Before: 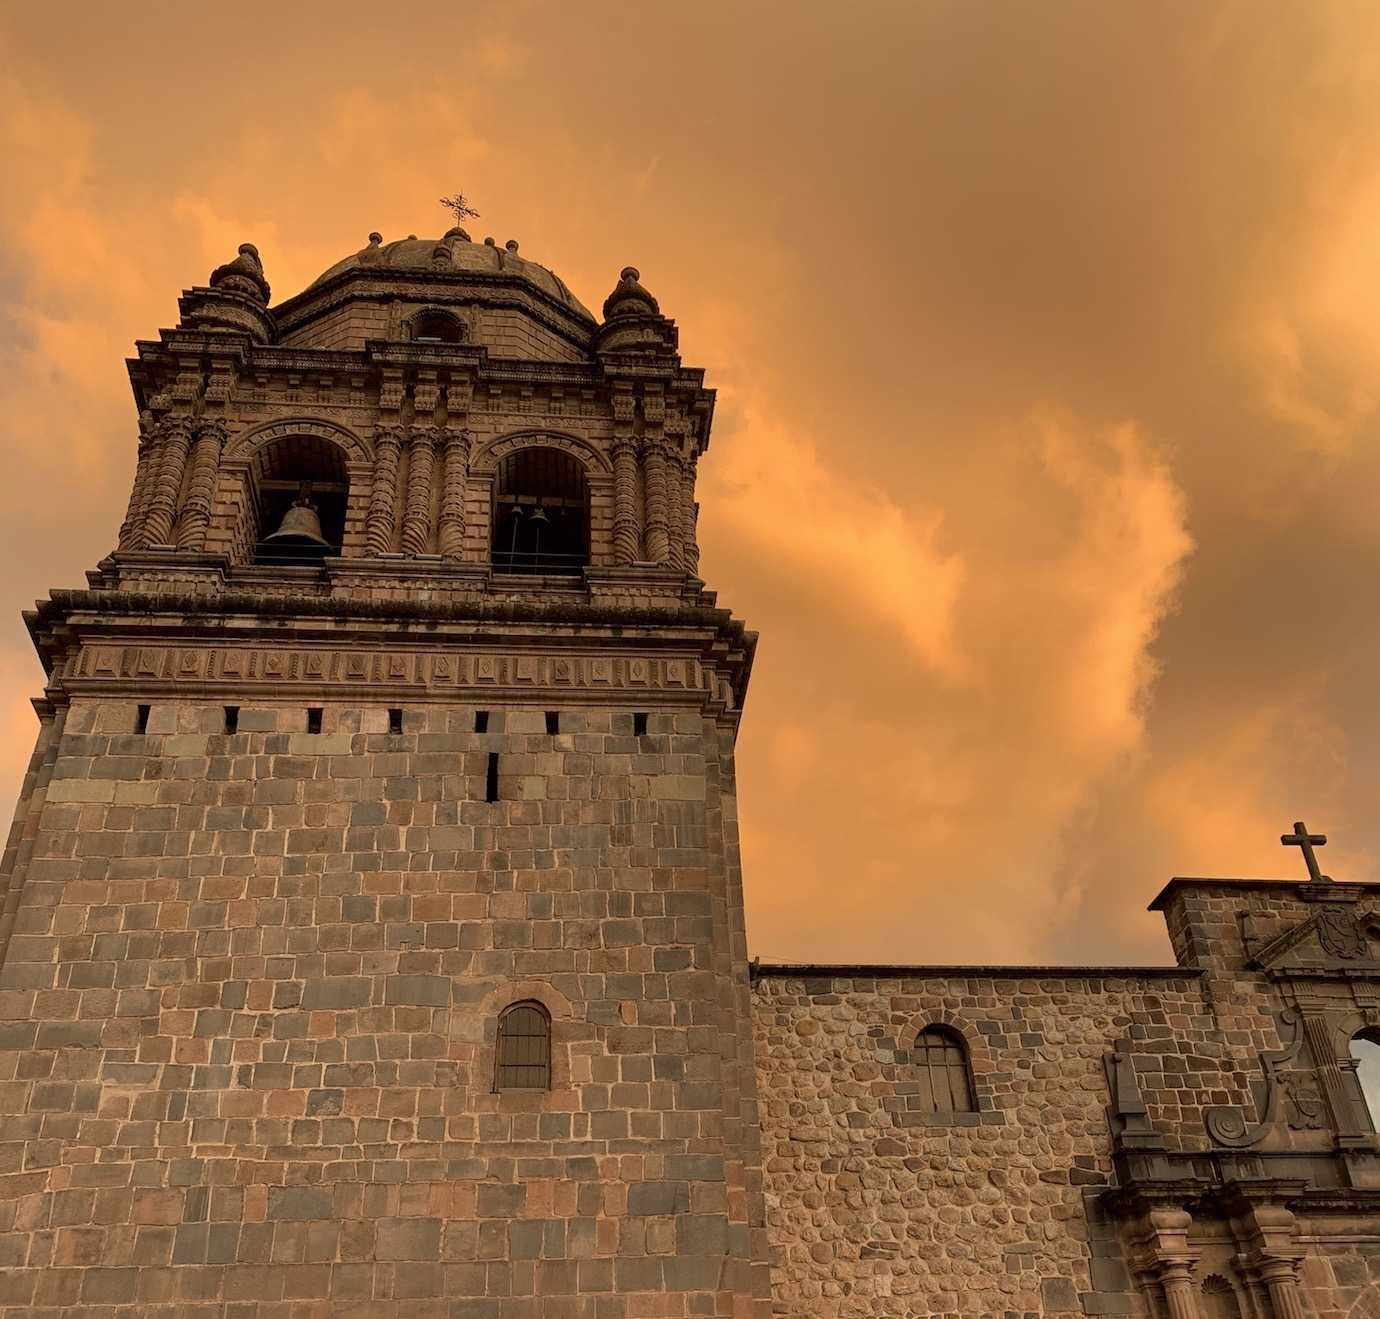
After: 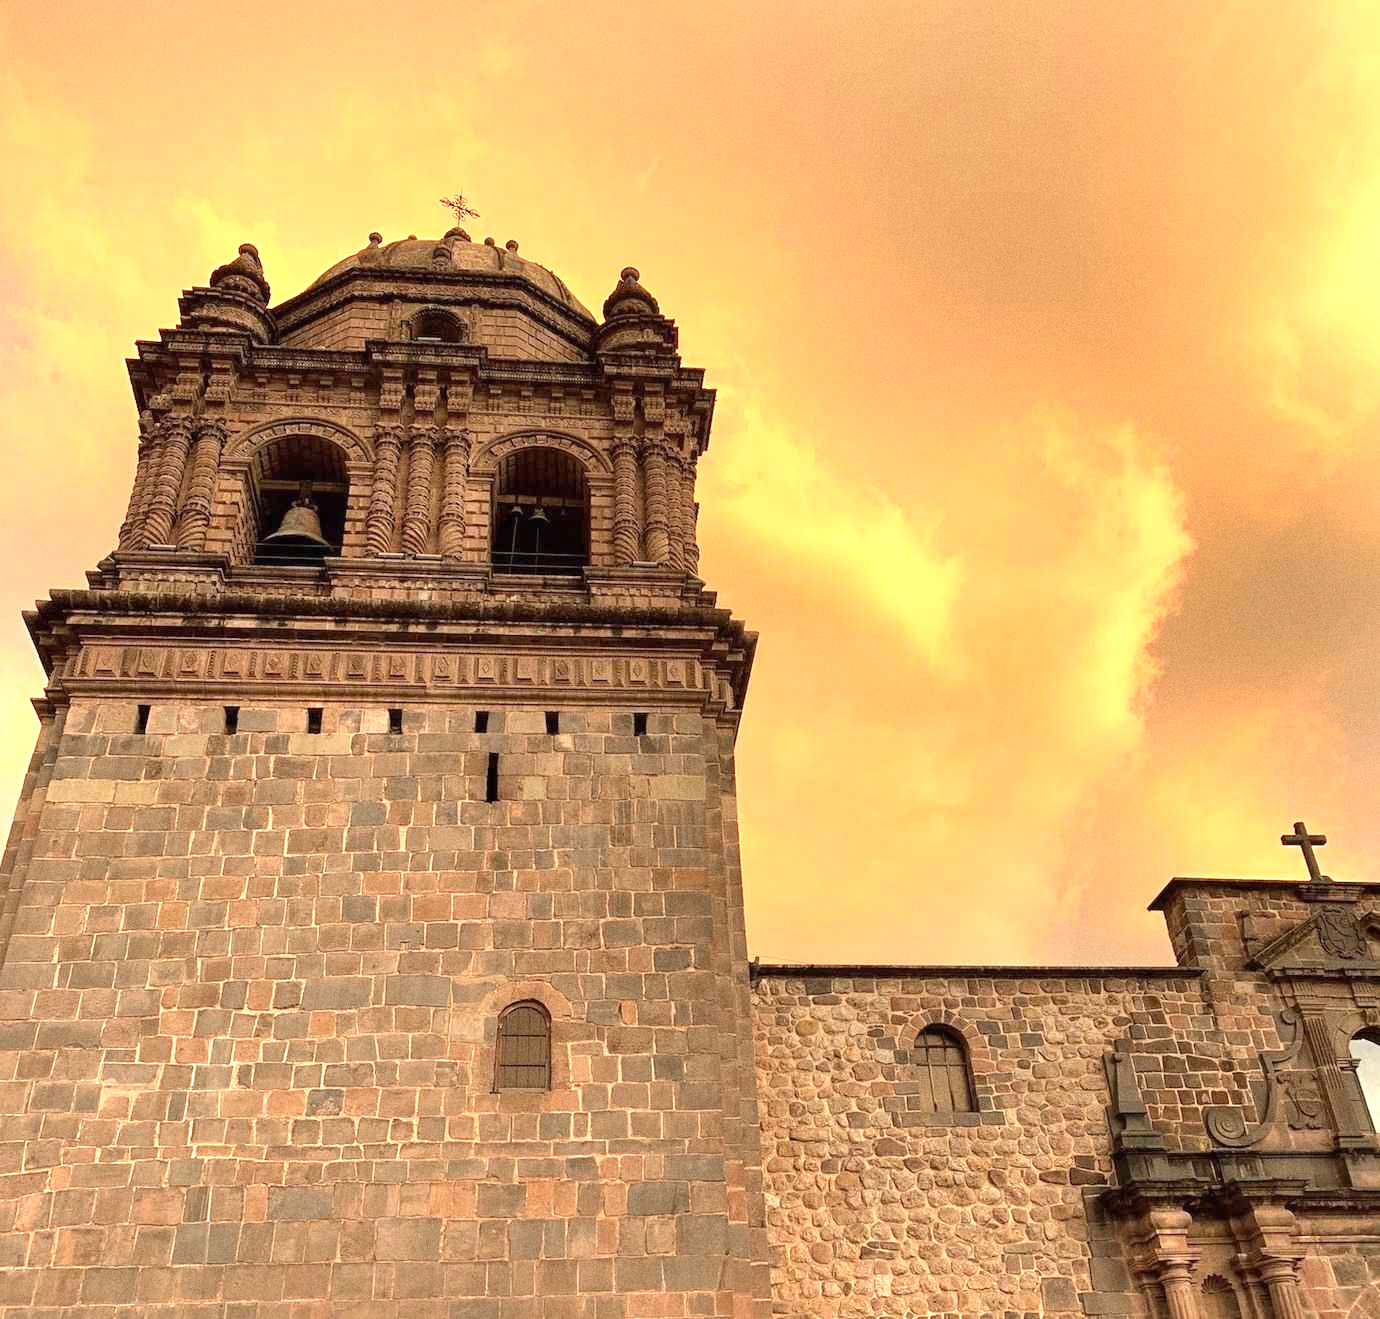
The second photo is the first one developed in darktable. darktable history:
exposure: black level correction 0, exposure 1.3 EV, compensate exposure bias true, compensate highlight preservation false
grain: on, module defaults
